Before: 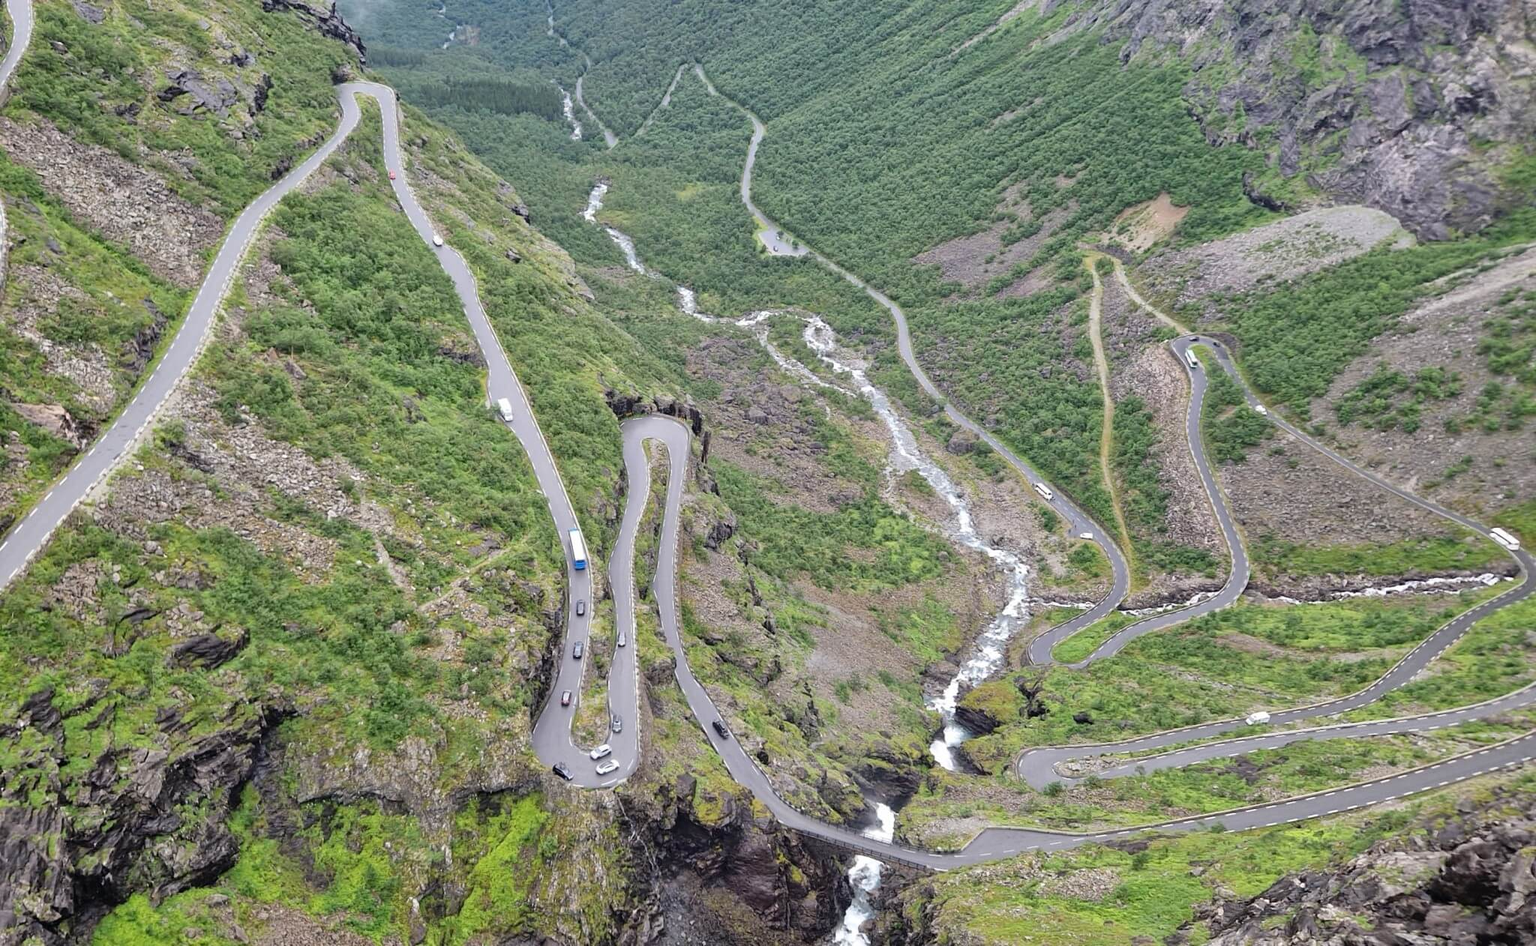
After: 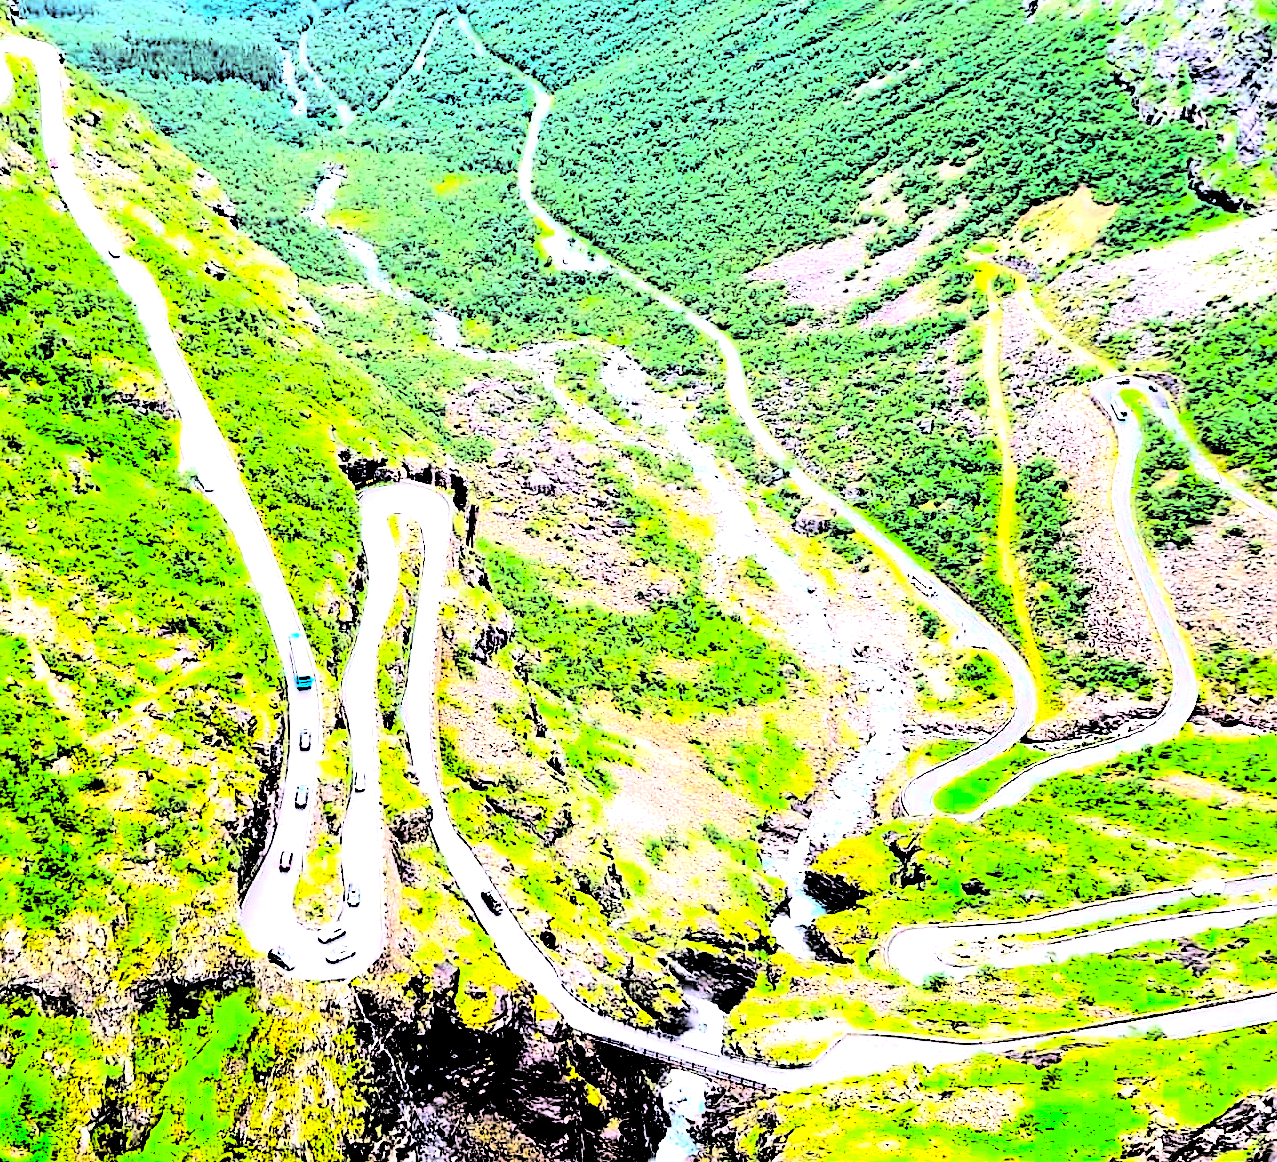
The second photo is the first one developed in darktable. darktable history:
crop and rotate: left 22.918%, top 5.629%, right 14.711%, bottom 2.247%
contrast brightness saturation: contrast 1, brightness 1, saturation 1
levels: mode automatic, black 8.58%, gray 59.42%, levels [0, 0.445, 1]
exposure: black level correction 0.001, exposure 1.735 EV, compensate highlight preservation false
color balance rgb: linear chroma grading › global chroma 15%, perceptual saturation grading › global saturation 30%
sharpen: on, module defaults
